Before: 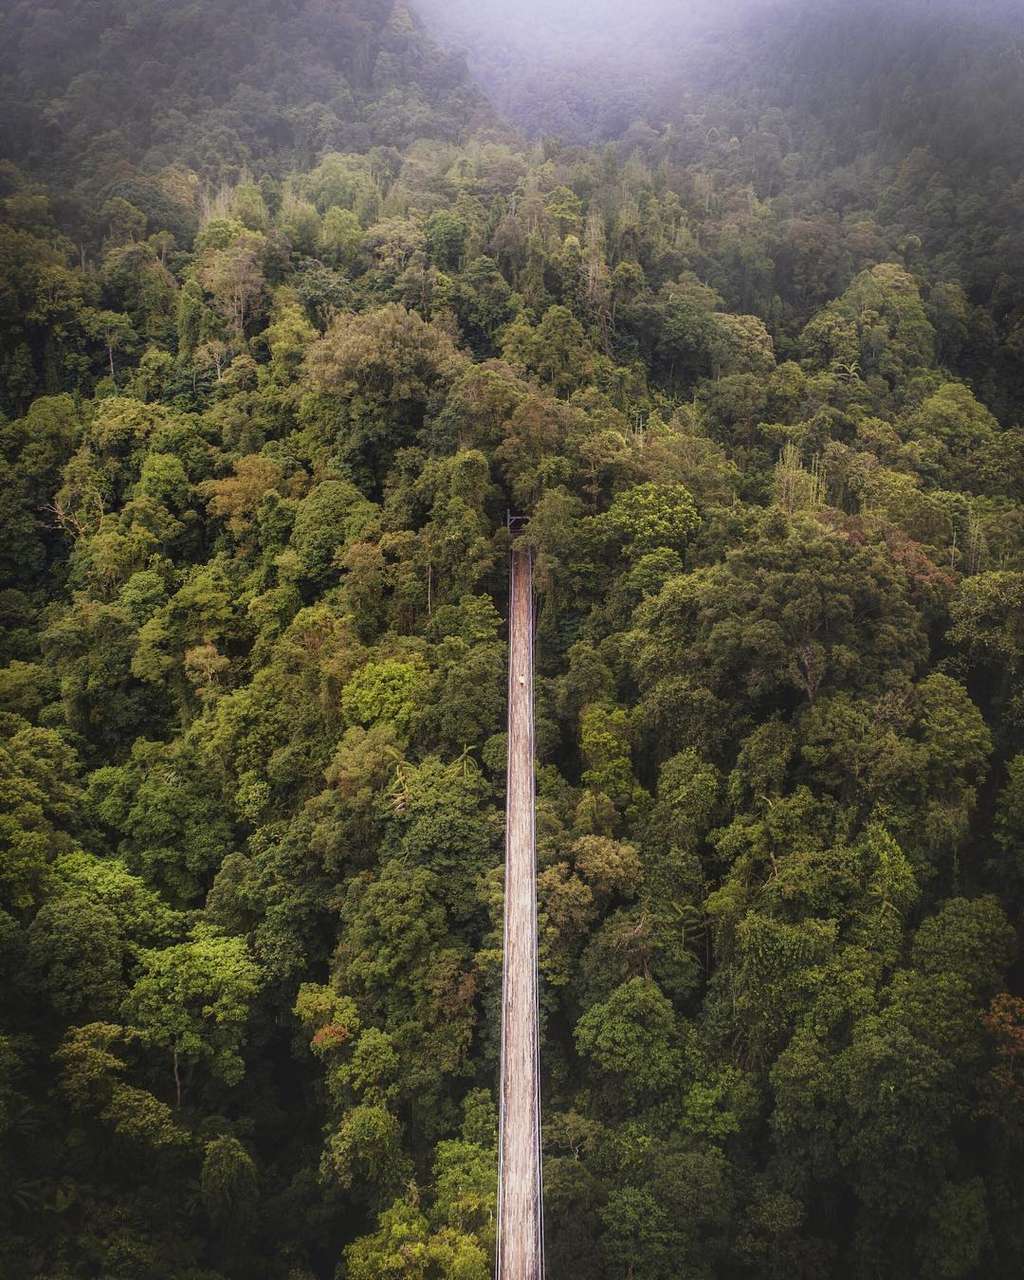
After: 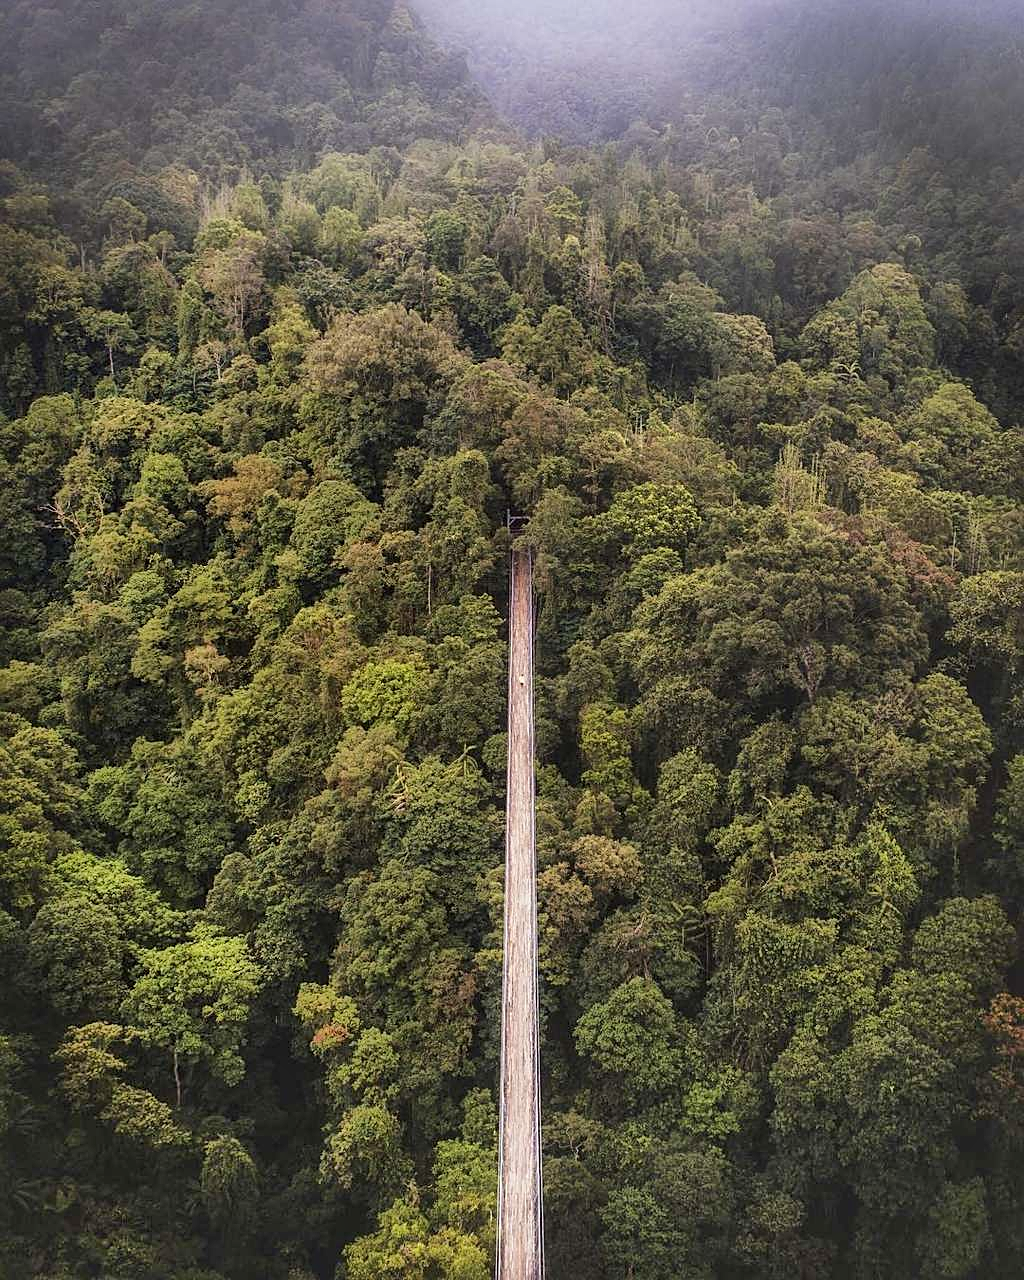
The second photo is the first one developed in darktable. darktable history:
local contrast: mode bilateral grid, contrast 20, coarseness 50, detail 120%, midtone range 0.2
shadows and highlights: highlights color adjustment 0%, low approximation 0.01, soften with gaussian
sharpen: on, module defaults
